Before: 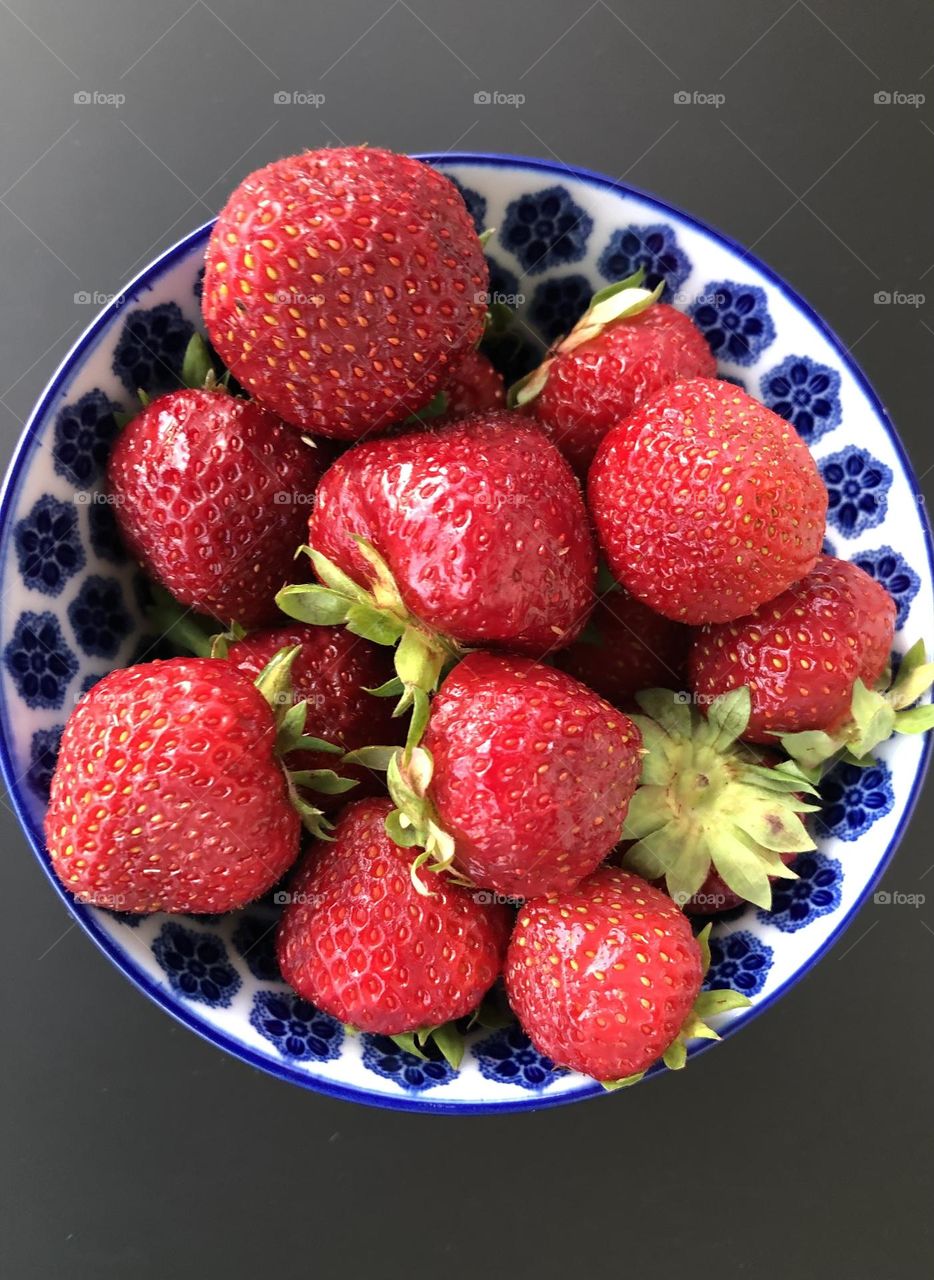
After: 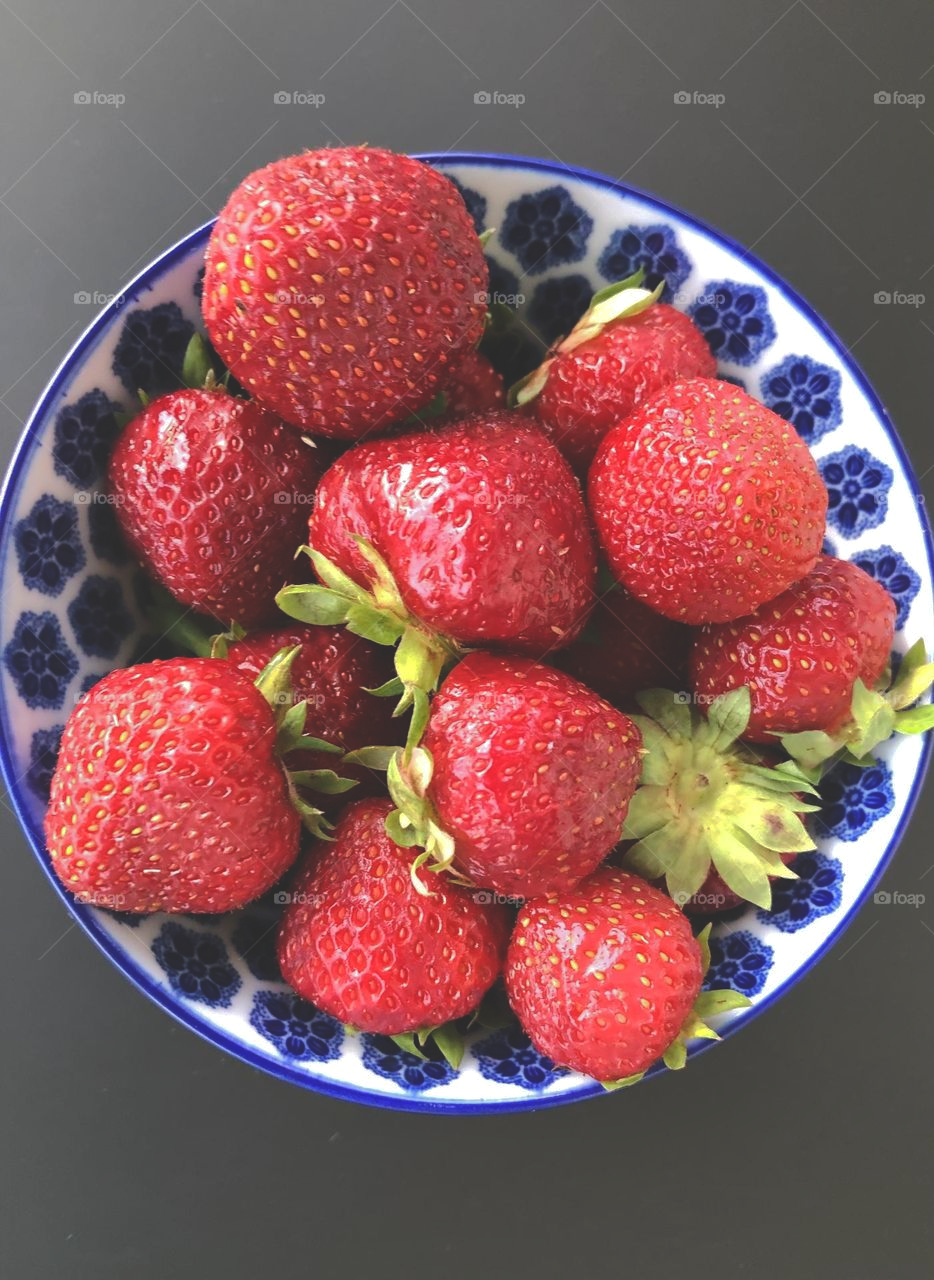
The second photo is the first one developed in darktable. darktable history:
shadows and highlights: shadows 39.58, highlights -60.05
color balance rgb: power › hue 311.57°, global offset › luminance 1.998%, perceptual saturation grading › global saturation -2.408%, perceptual saturation grading › highlights -8.182%, perceptual saturation grading › mid-tones 7.414%, perceptual saturation grading › shadows 4.866%, global vibrance 20%
